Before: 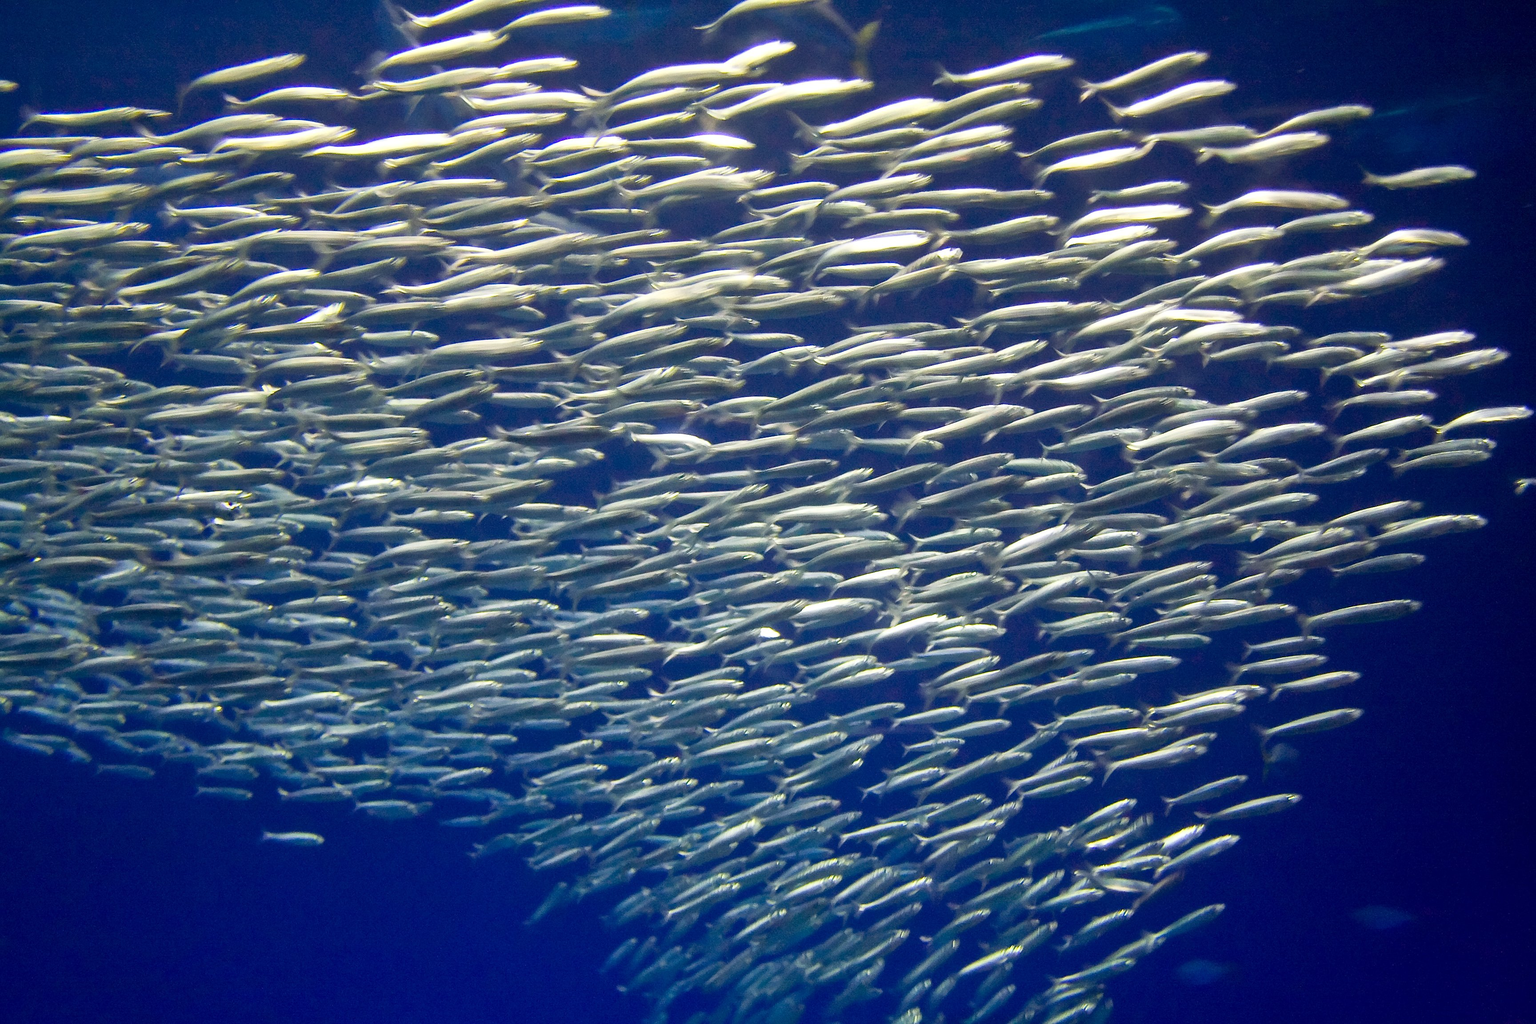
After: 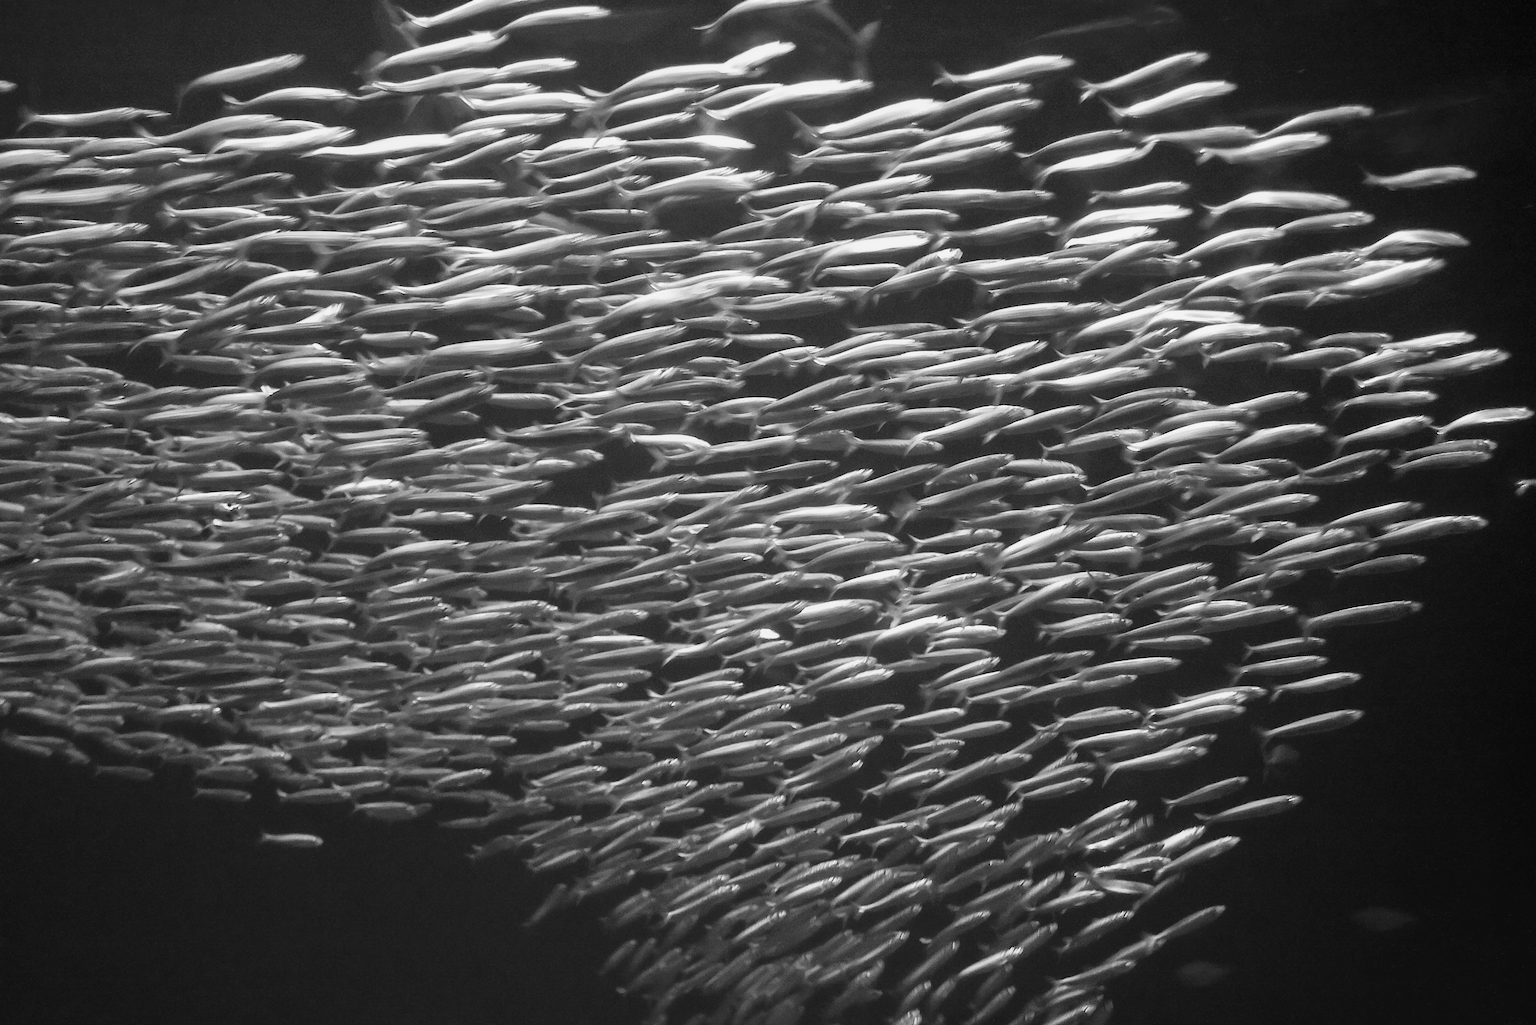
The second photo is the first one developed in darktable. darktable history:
levels: levels [0, 0.492, 0.984]
monochrome: a 30.25, b 92.03
crop and rotate: left 0.126%
